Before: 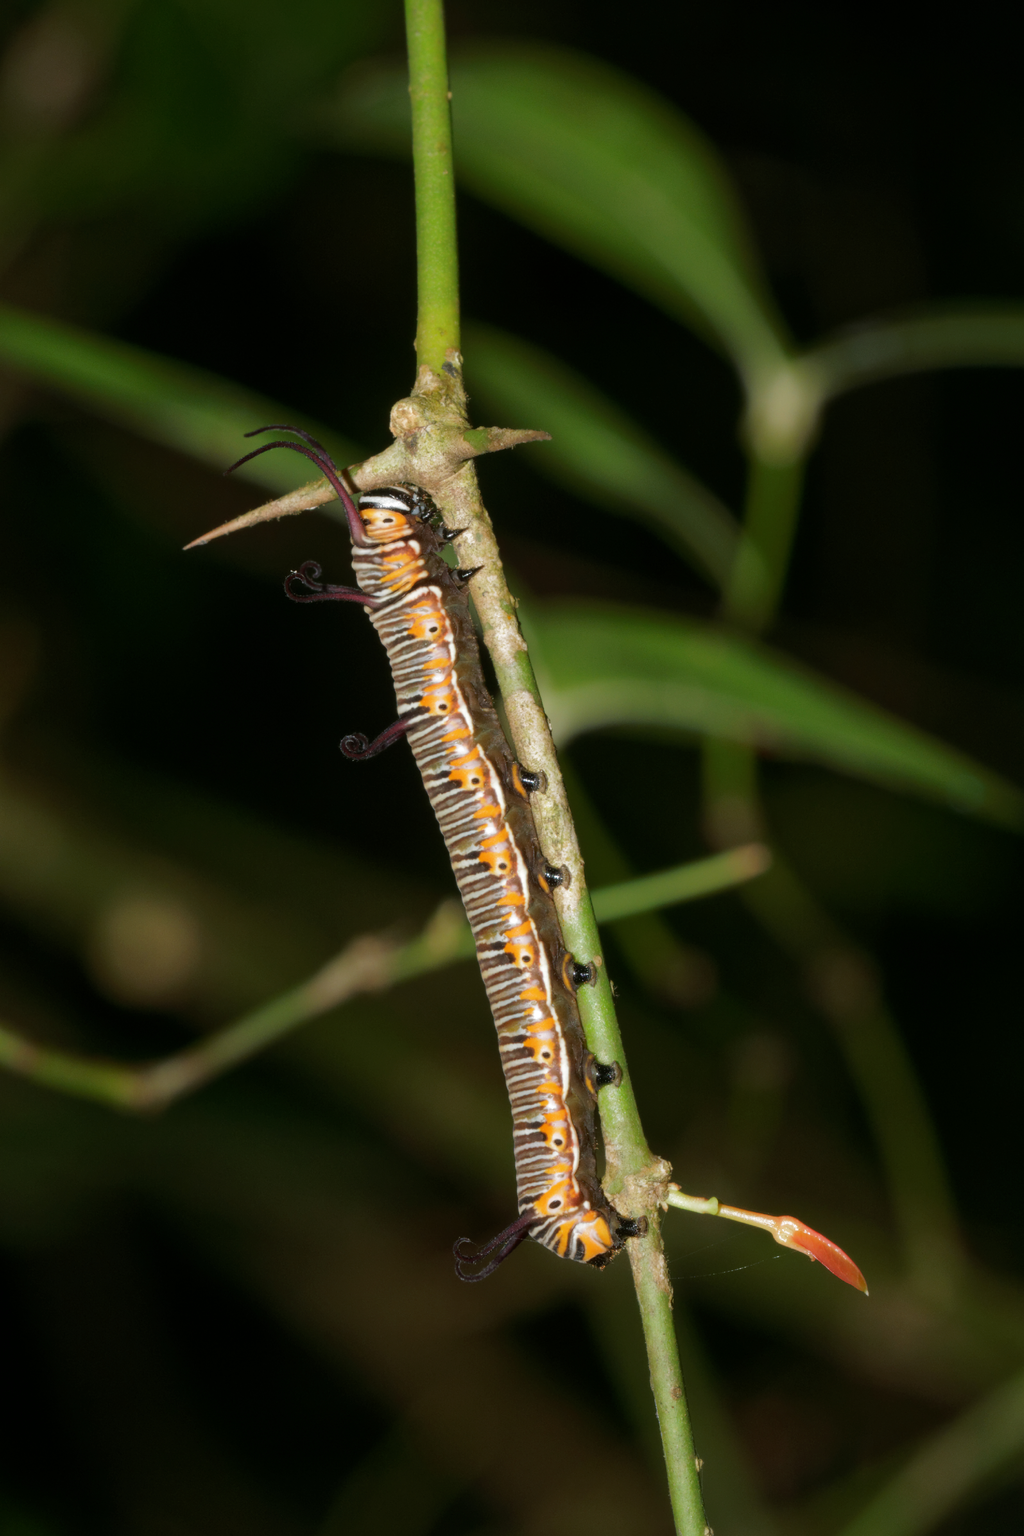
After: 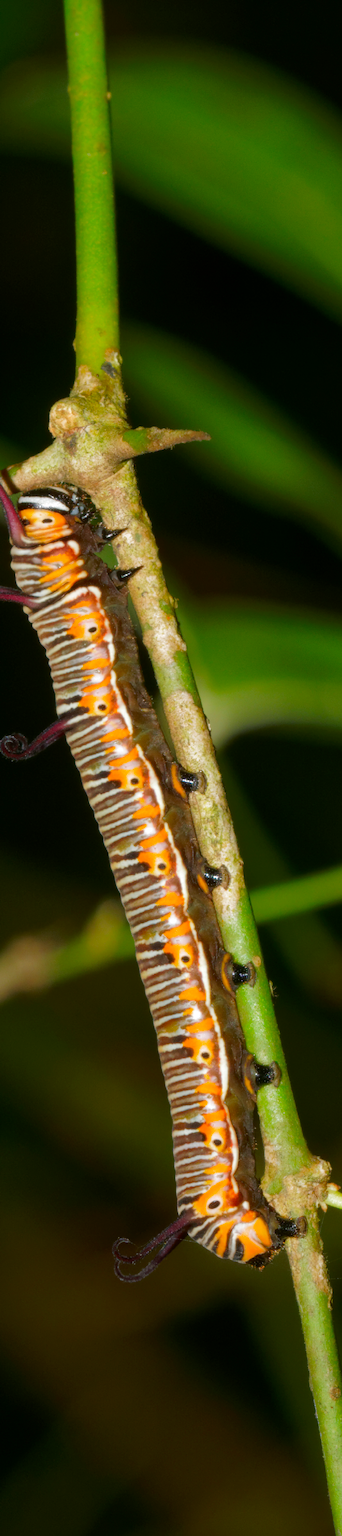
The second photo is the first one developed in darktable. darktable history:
crop: left 33.335%, right 33.157%
contrast brightness saturation: saturation 0.512
